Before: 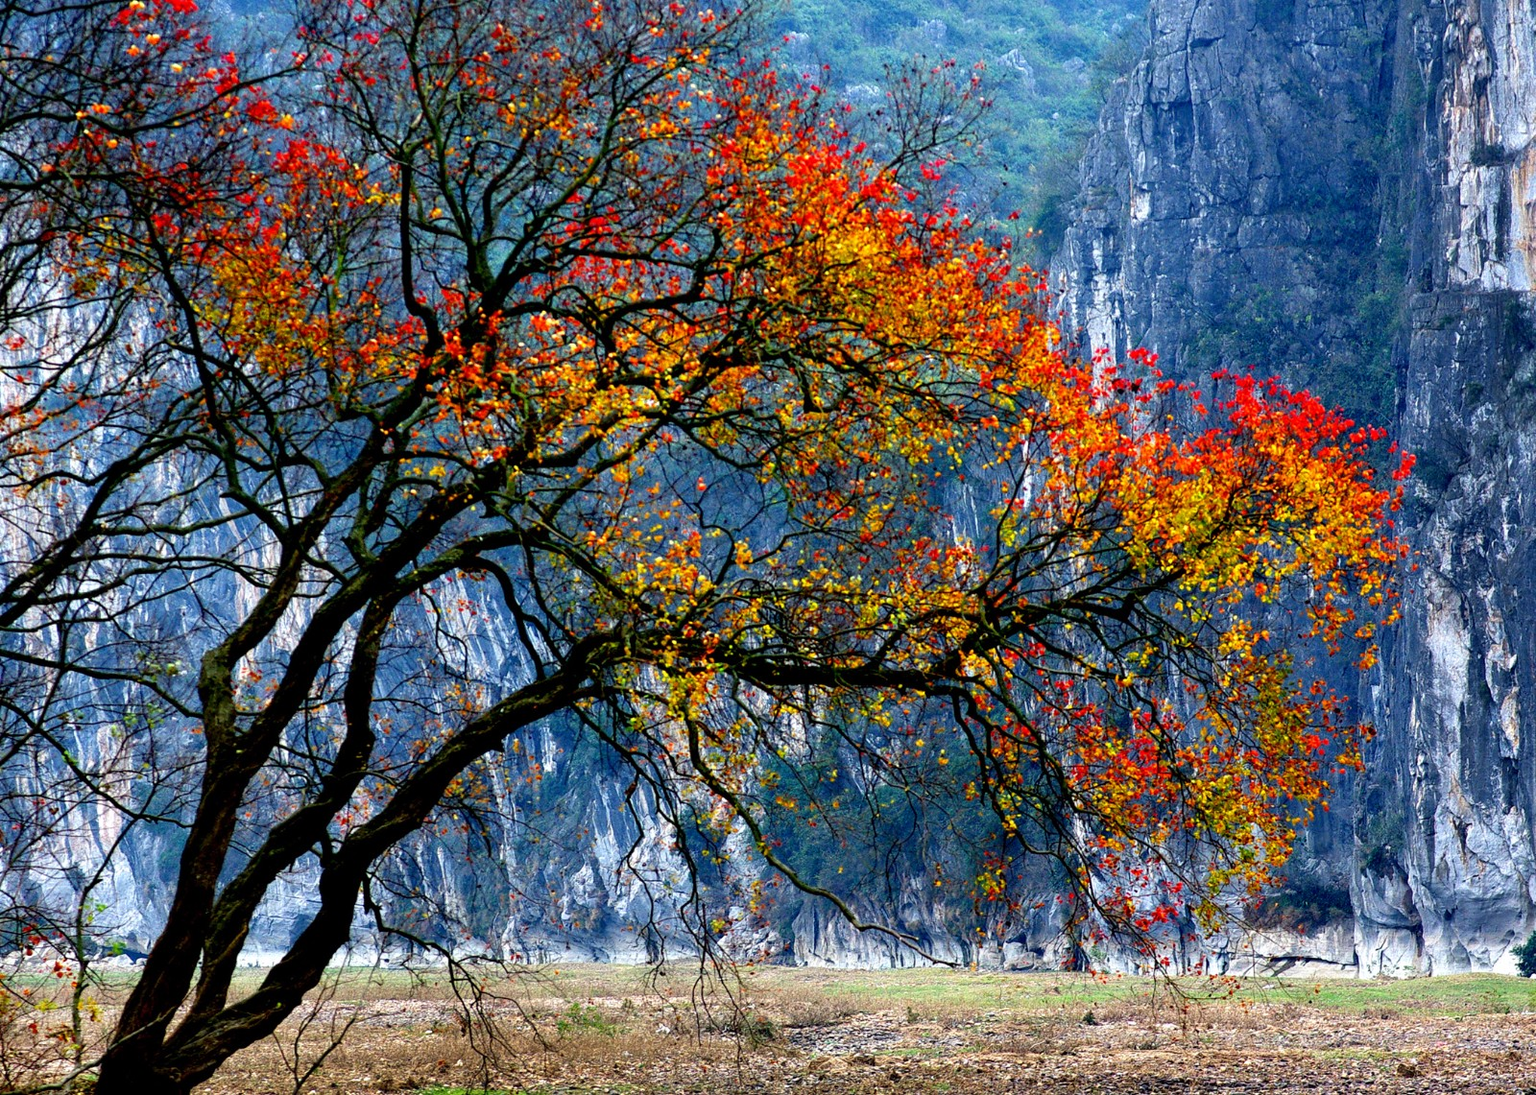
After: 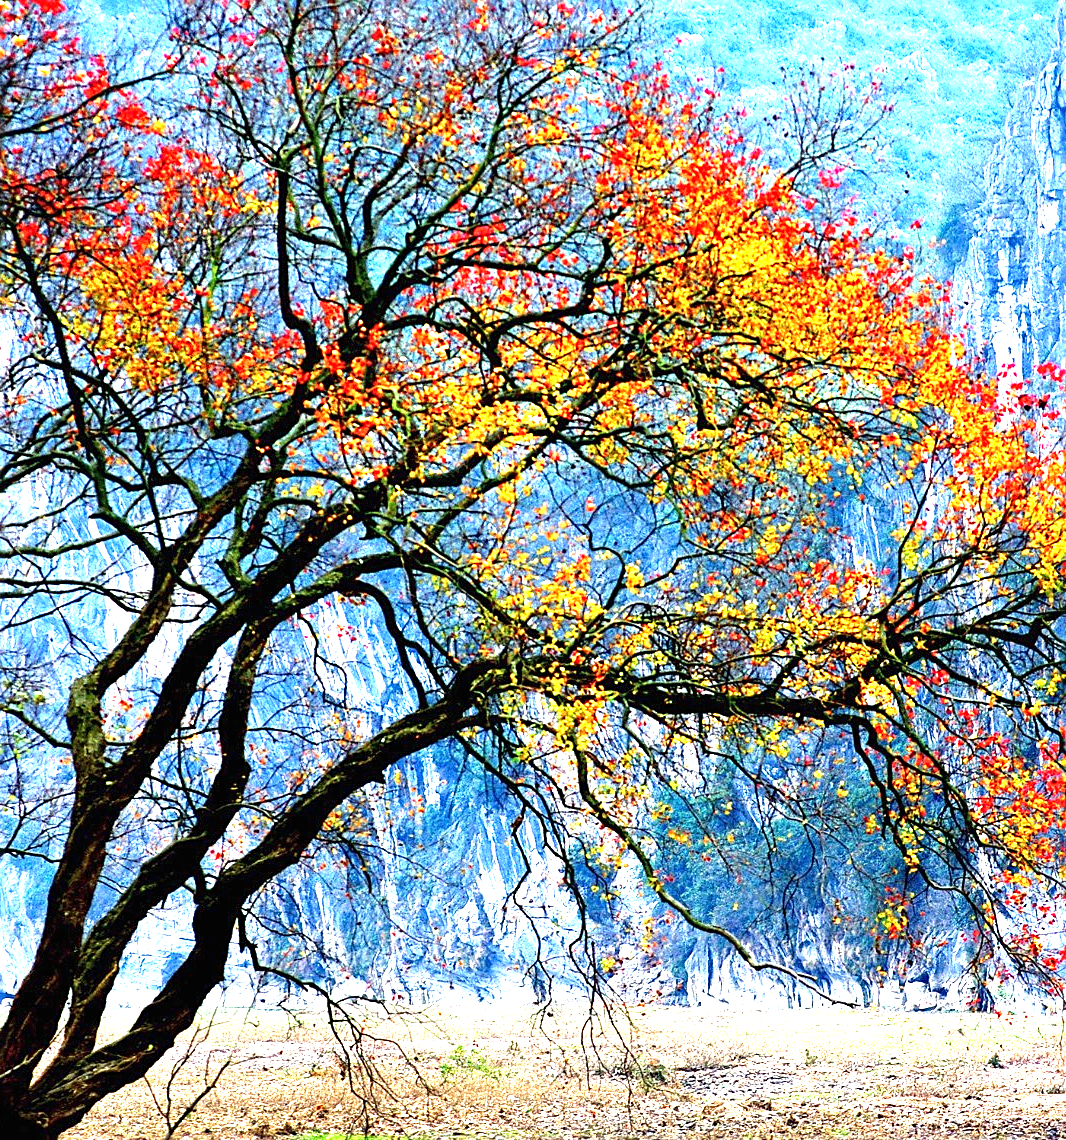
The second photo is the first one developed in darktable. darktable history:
crop and rotate: left 8.786%, right 24.548%
white balance: red 0.988, blue 1.017
sharpen: on, module defaults
exposure: black level correction 0, exposure 2 EV, compensate highlight preservation false
